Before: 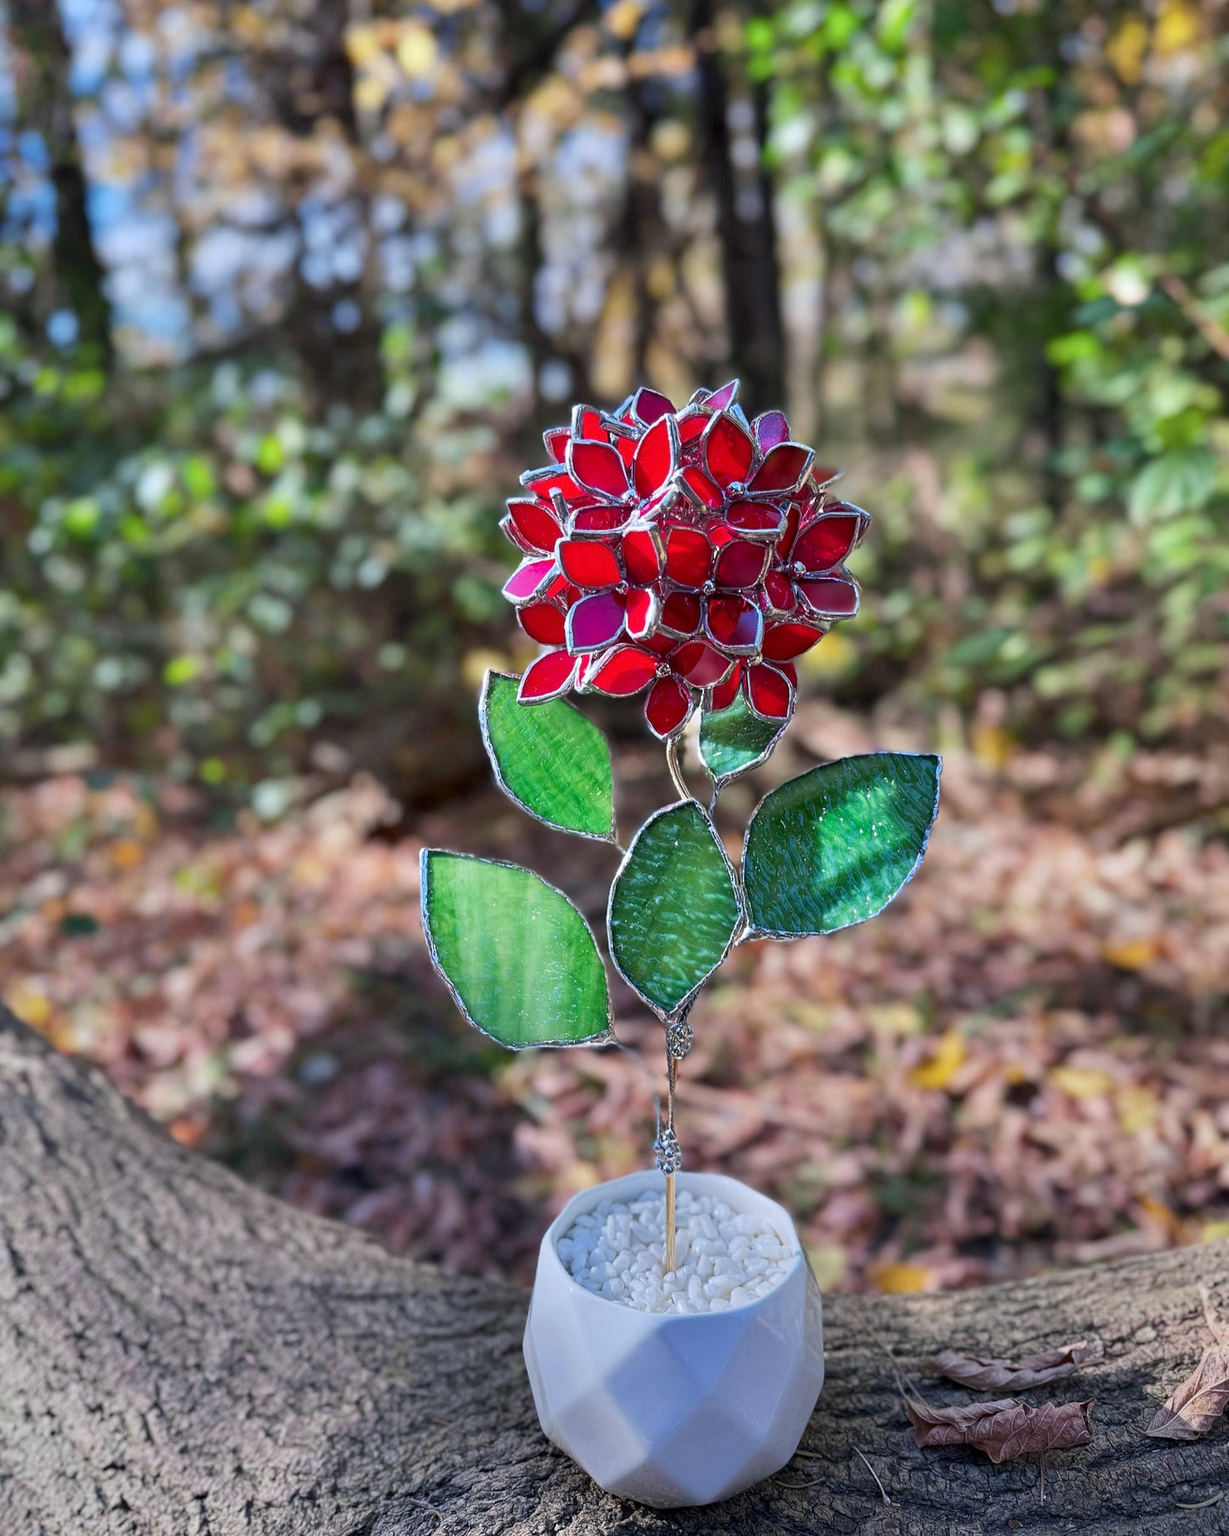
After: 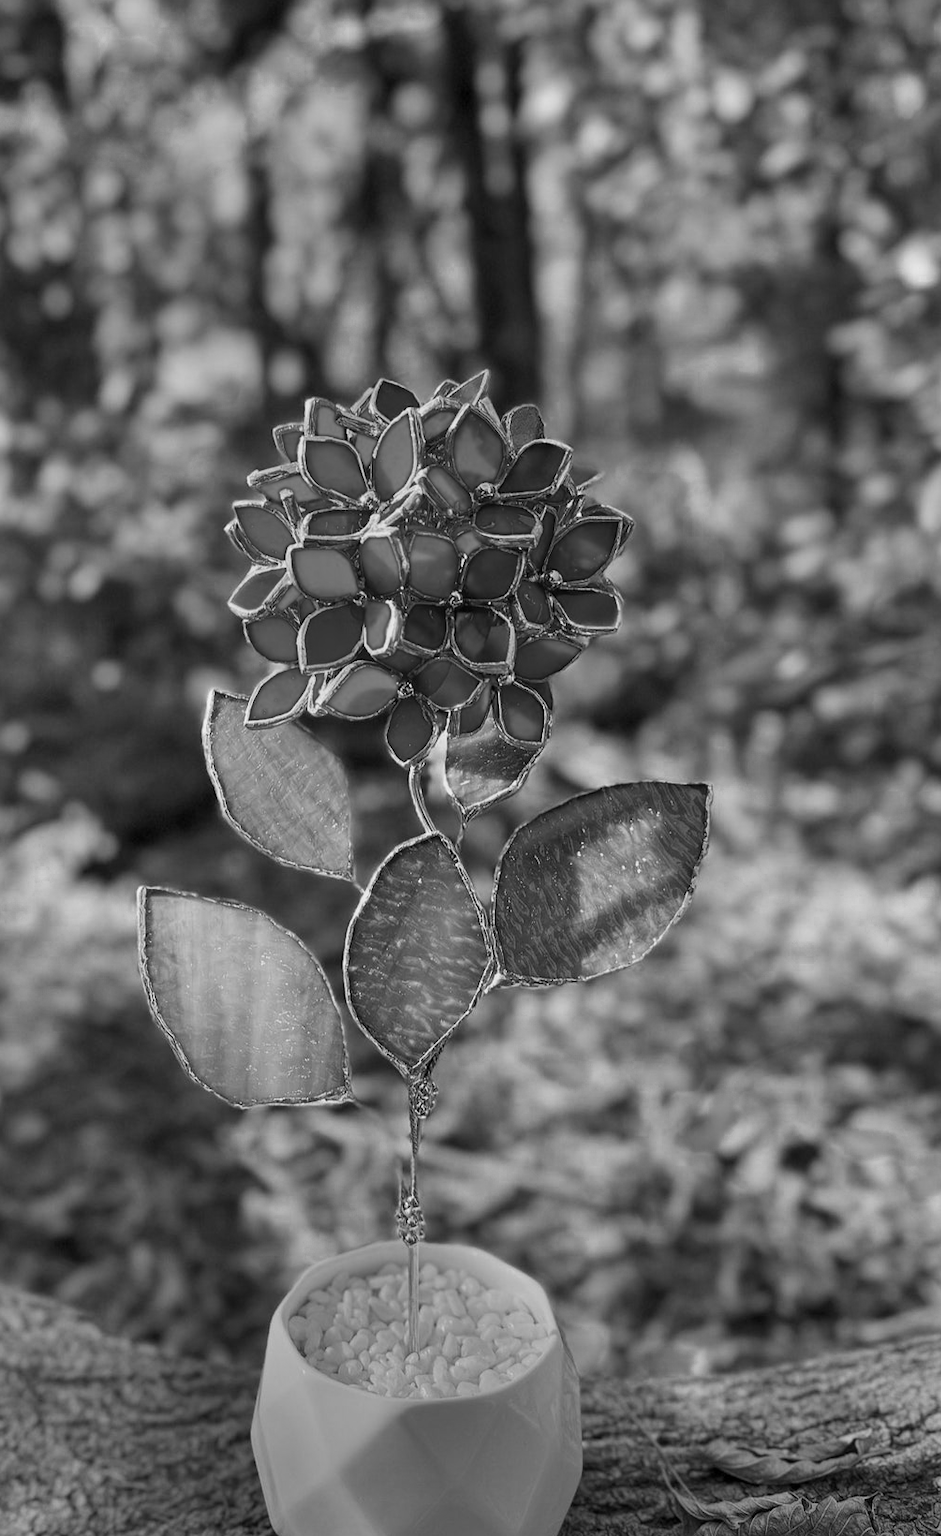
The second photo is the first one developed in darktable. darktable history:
crop and rotate: left 24.034%, top 2.838%, right 6.406%, bottom 6.299%
color zones: curves: ch0 [(0.006, 0.385) (0.143, 0.563) (0.243, 0.321) (0.352, 0.464) (0.516, 0.456) (0.625, 0.5) (0.75, 0.5) (0.875, 0.5)]; ch1 [(0, 0.5) (0.134, 0.504) (0.246, 0.463) (0.421, 0.515) (0.5, 0.56) (0.625, 0.5) (0.75, 0.5) (0.875, 0.5)]; ch2 [(0, 0.5) (0.131, 0.426) (0.307, 0.289) (0.38, 0.188) (0.513, 0.216) (0.625, 0.548) (0.75, 0.468) (0.838, 0.396) (0.971, 0.311)]
monochrome: a 26.22, b 42.67, size 0.8
shadows and highlights: soften with gaussian
